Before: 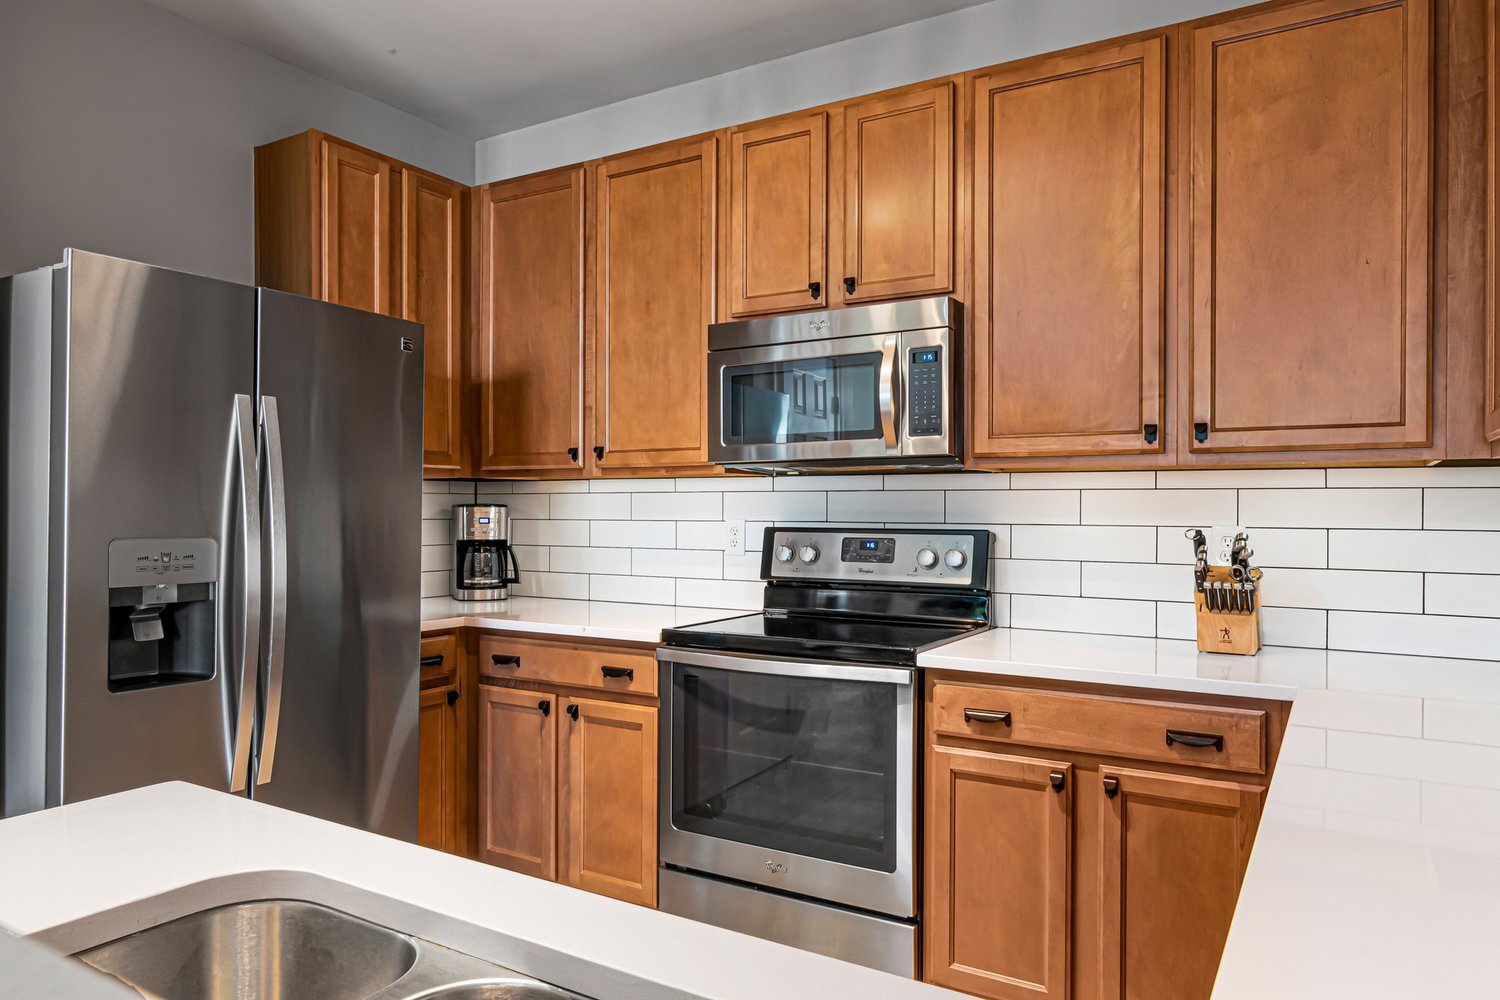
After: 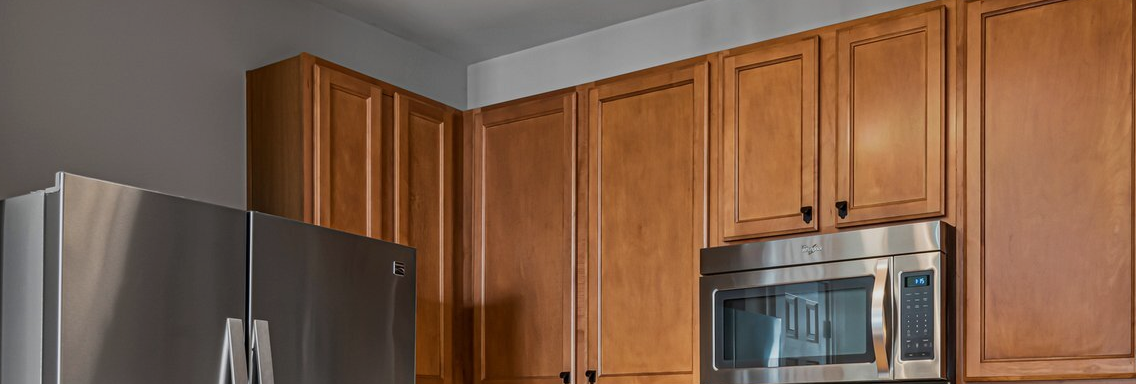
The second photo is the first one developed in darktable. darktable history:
exposure: exposure -0.405 EV, compensate exposure bias true, compensate highlight preservation false
crop: left 0.578%, top 7.647%, right 23.593%, bottom 53.866%
